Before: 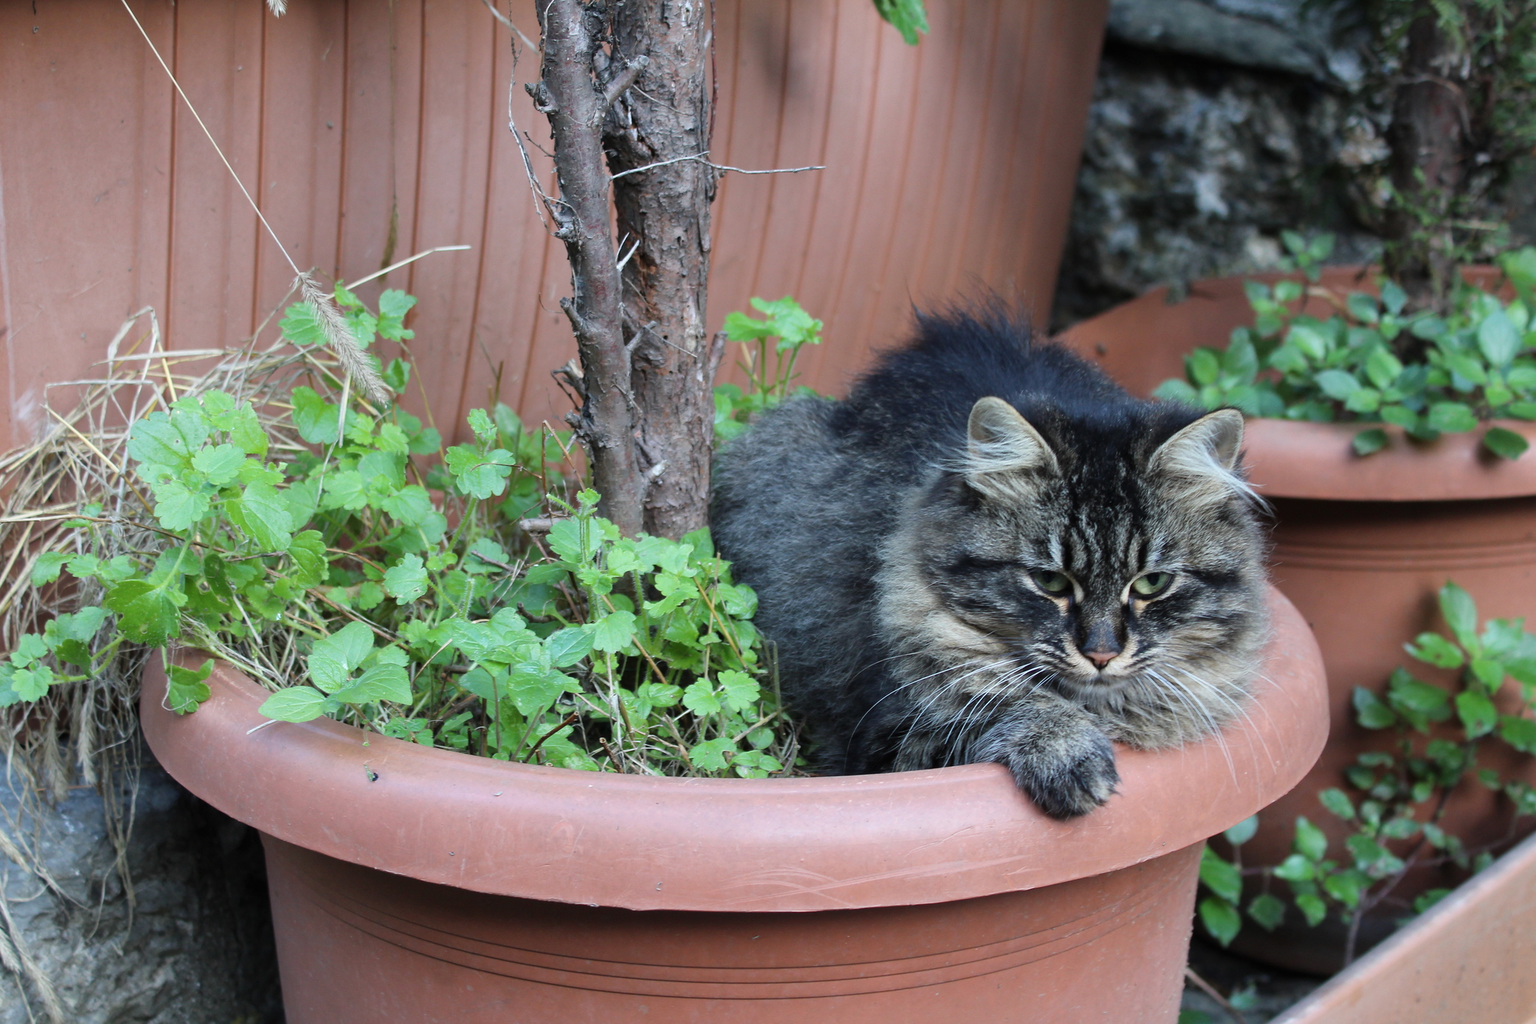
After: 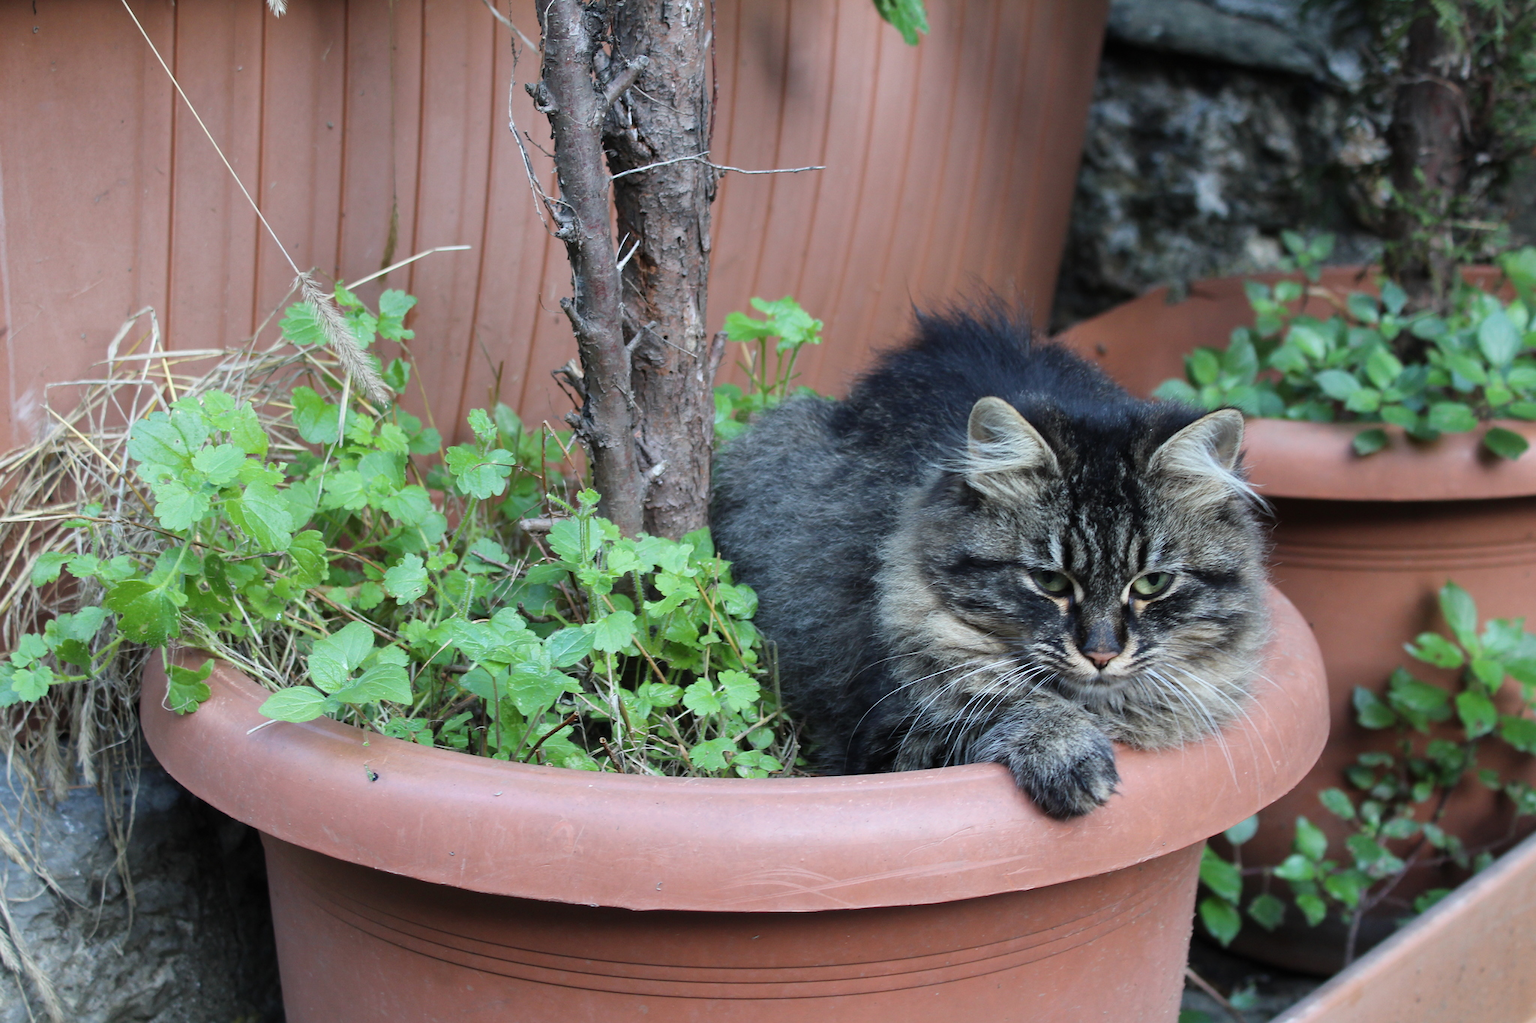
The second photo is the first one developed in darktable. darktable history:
color correction: highlights b* 0.056, saturation 0.988
